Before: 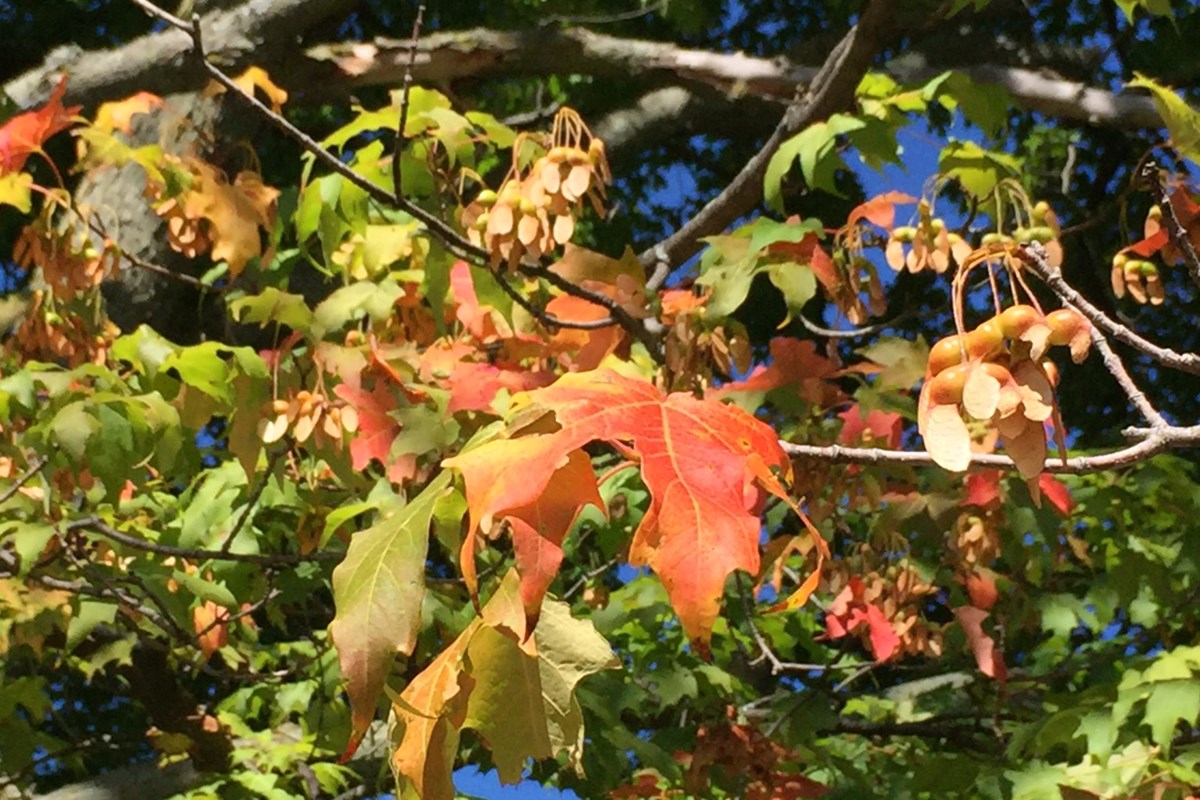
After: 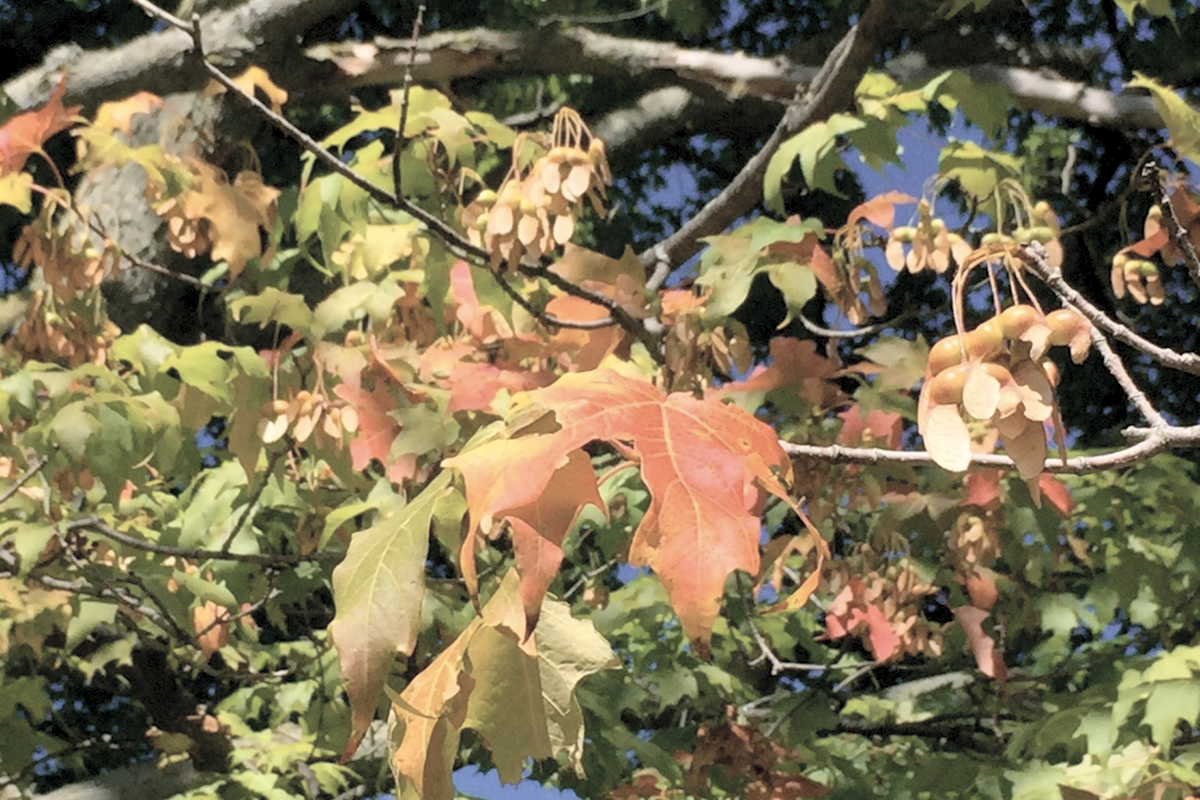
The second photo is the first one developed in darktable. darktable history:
color balance rgb: shadows lift › chroma 2%, shadows lift › hue 217.2°, power › hue 60°, highlights gain › chroma 1%, highlights gain › hue 69.6°, global offset › luminance -0.5%, perceptual saturation grading › global saturation 15%, global vibrance 15%
contrast brightness saturation: brightness 0.18, saturation -0.5
